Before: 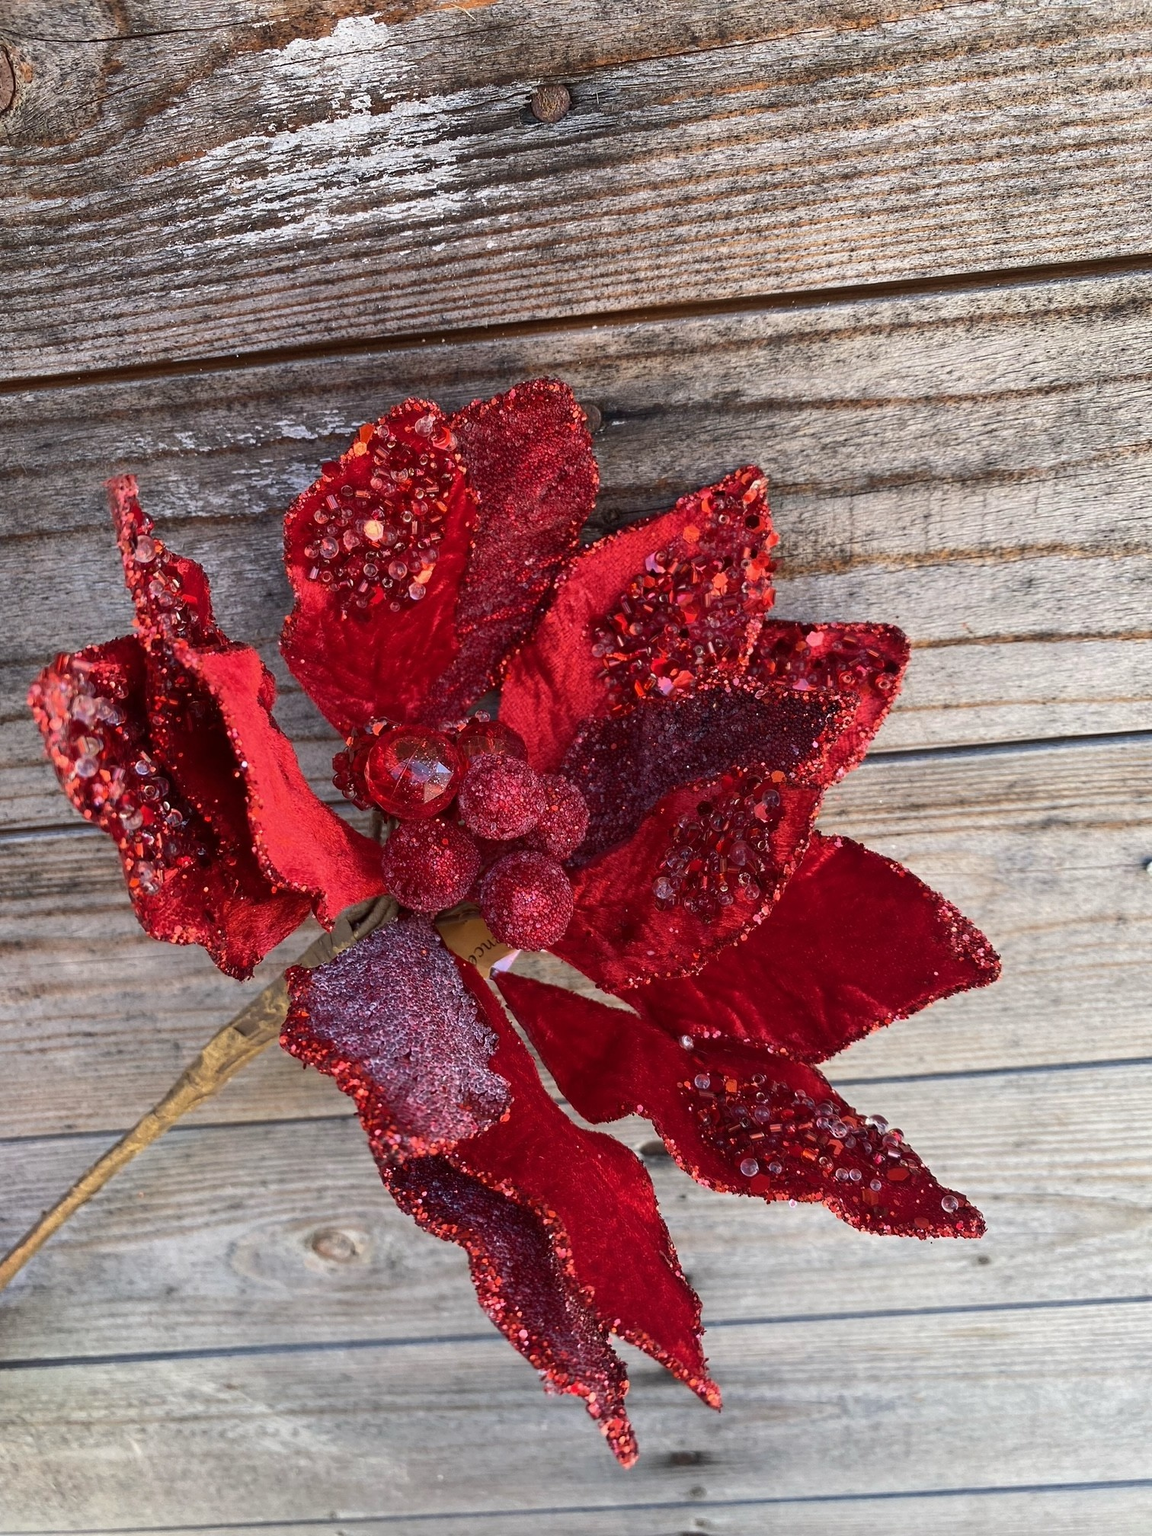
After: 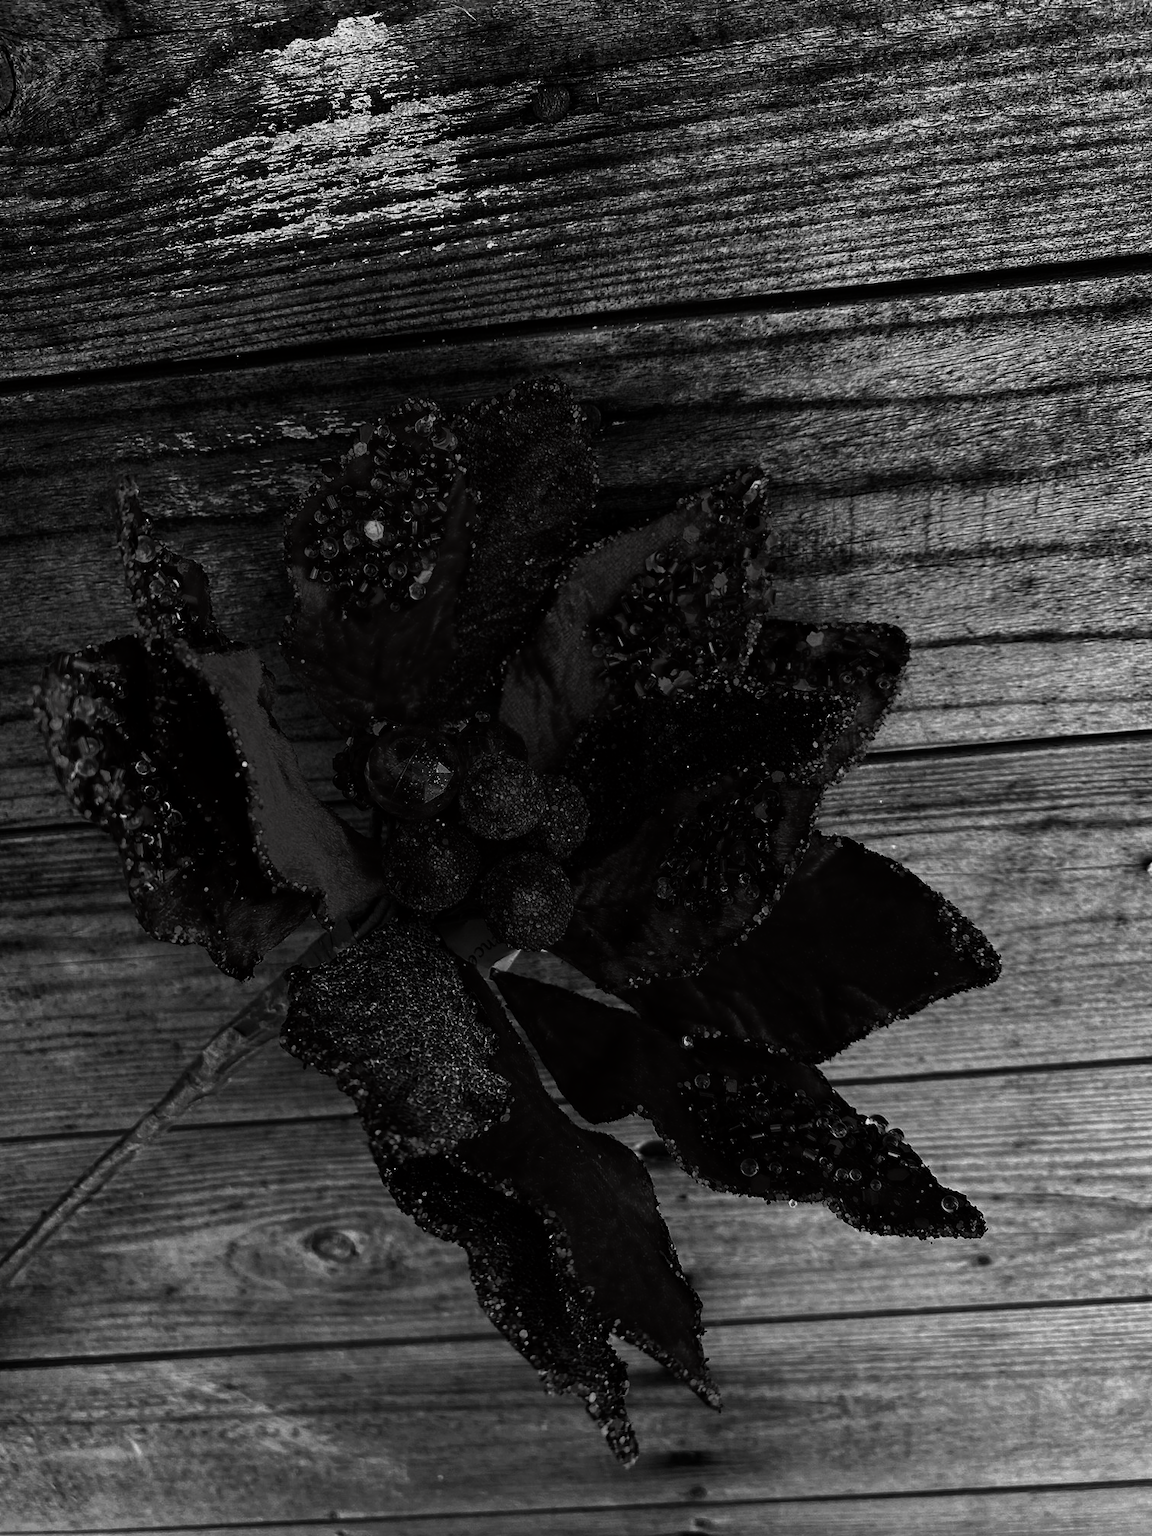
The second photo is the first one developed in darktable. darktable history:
contrast brightness saturation: contrast 0.016, brightness -0.999, saturation -0.99
